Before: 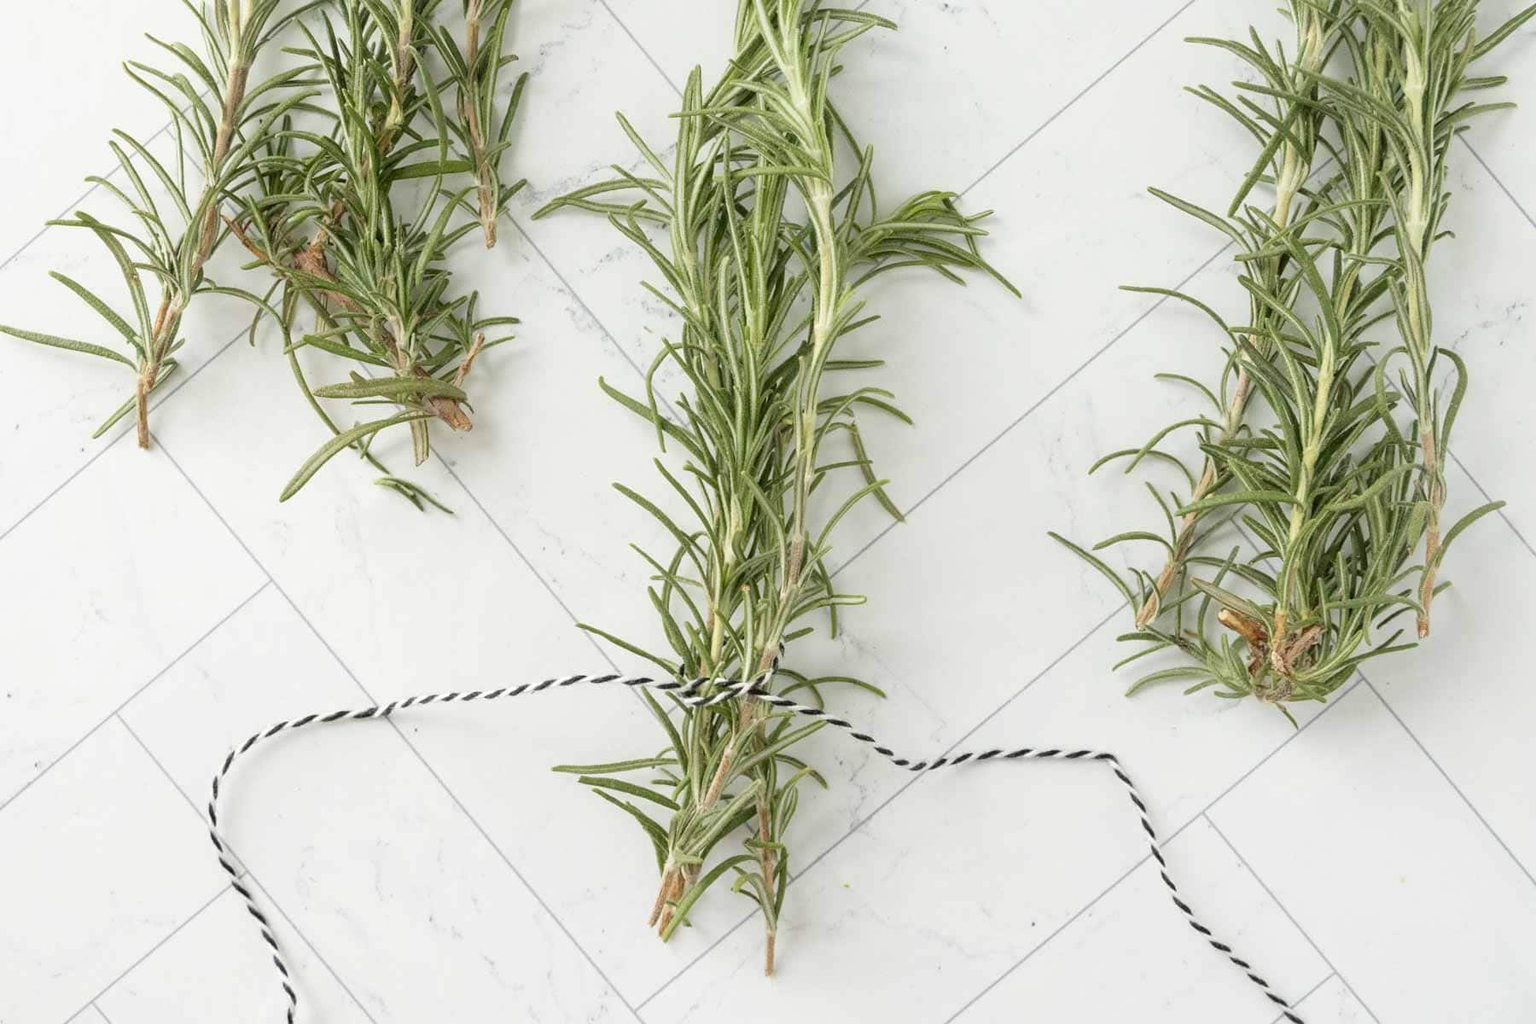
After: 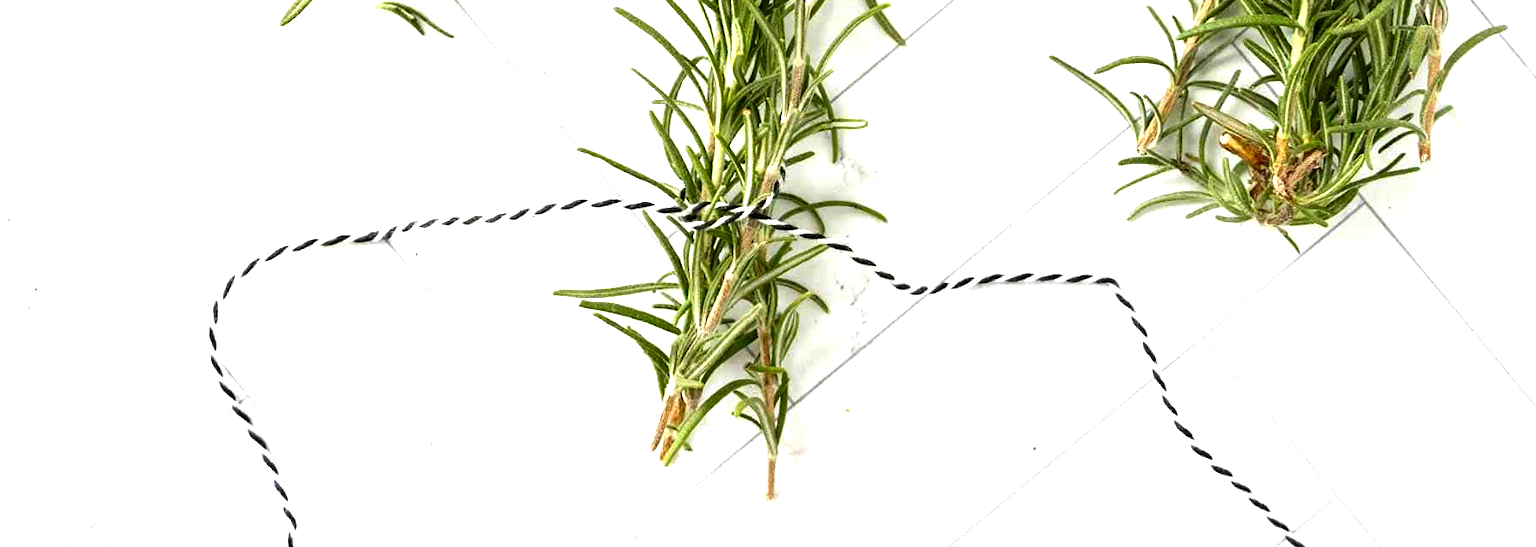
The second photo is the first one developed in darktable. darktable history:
contrast brightness saturation: brightness -0.255, saturation 0.203
crop and rotate: top 46.561%, right 0.092%
levels: white 99.94%, levels [0.012, 0.367, 0.697]
